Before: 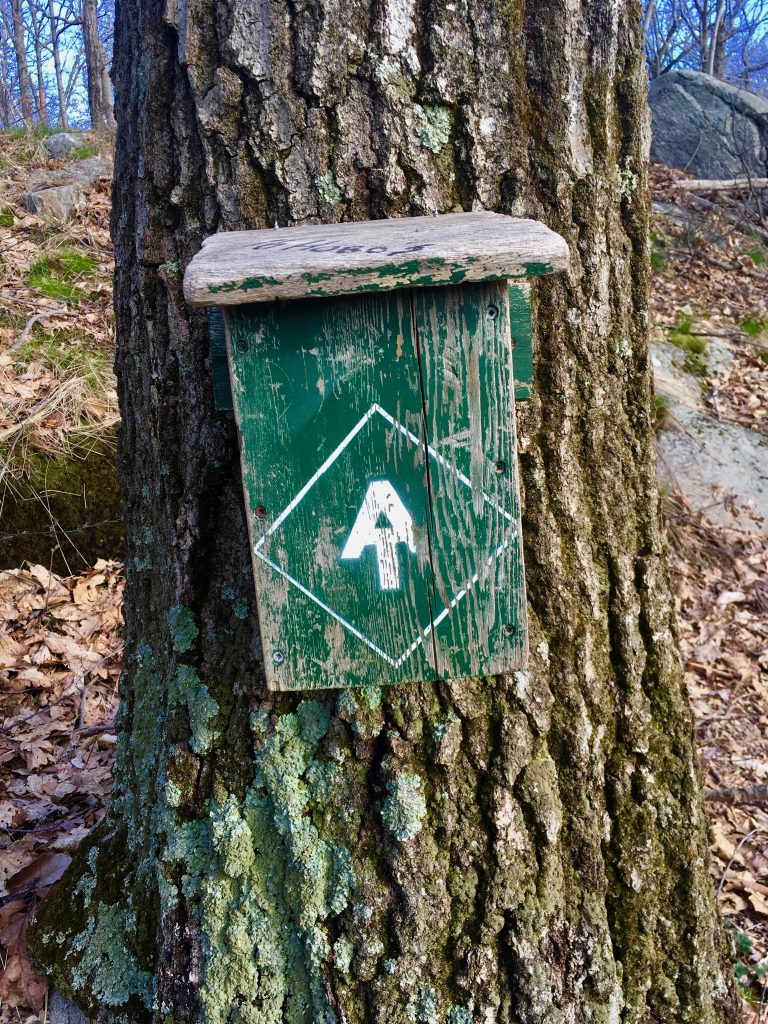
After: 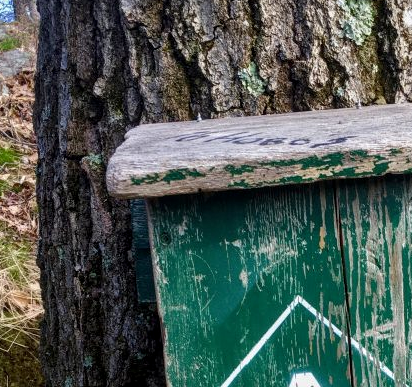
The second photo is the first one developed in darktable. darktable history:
crop: left 10.121%, top 10.631%, right 36.218%, bottom 51.526%
local contrast: on, module defaults
